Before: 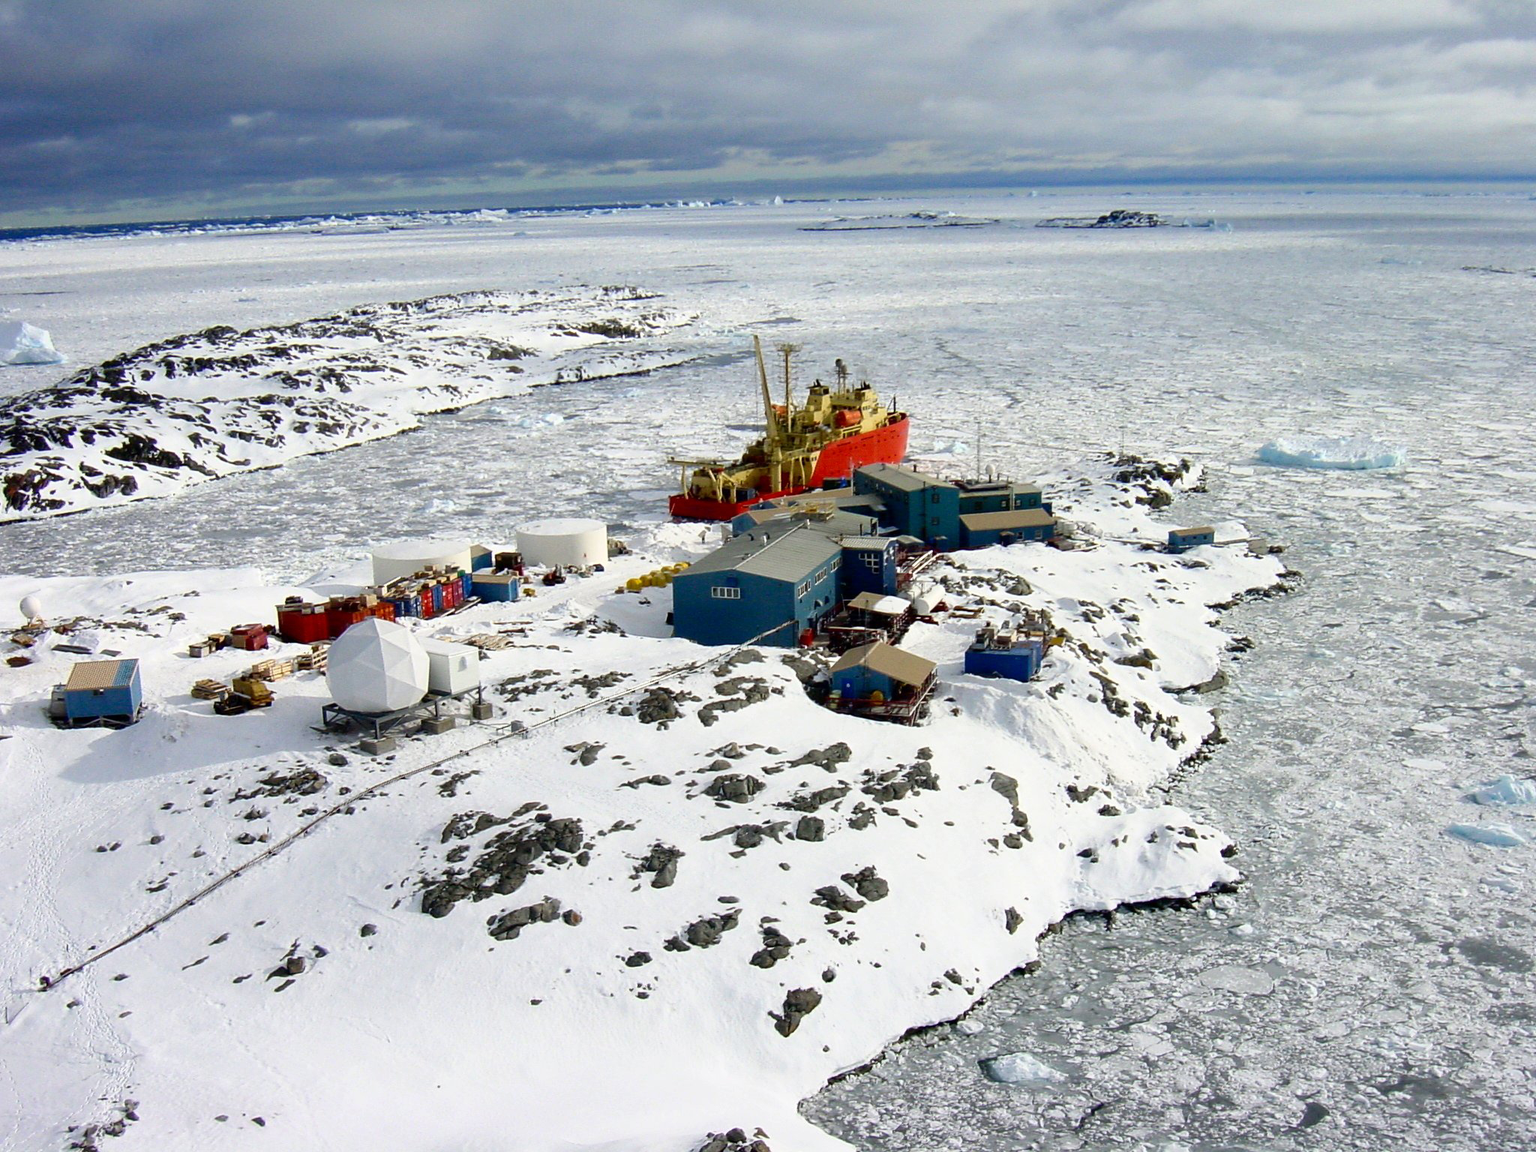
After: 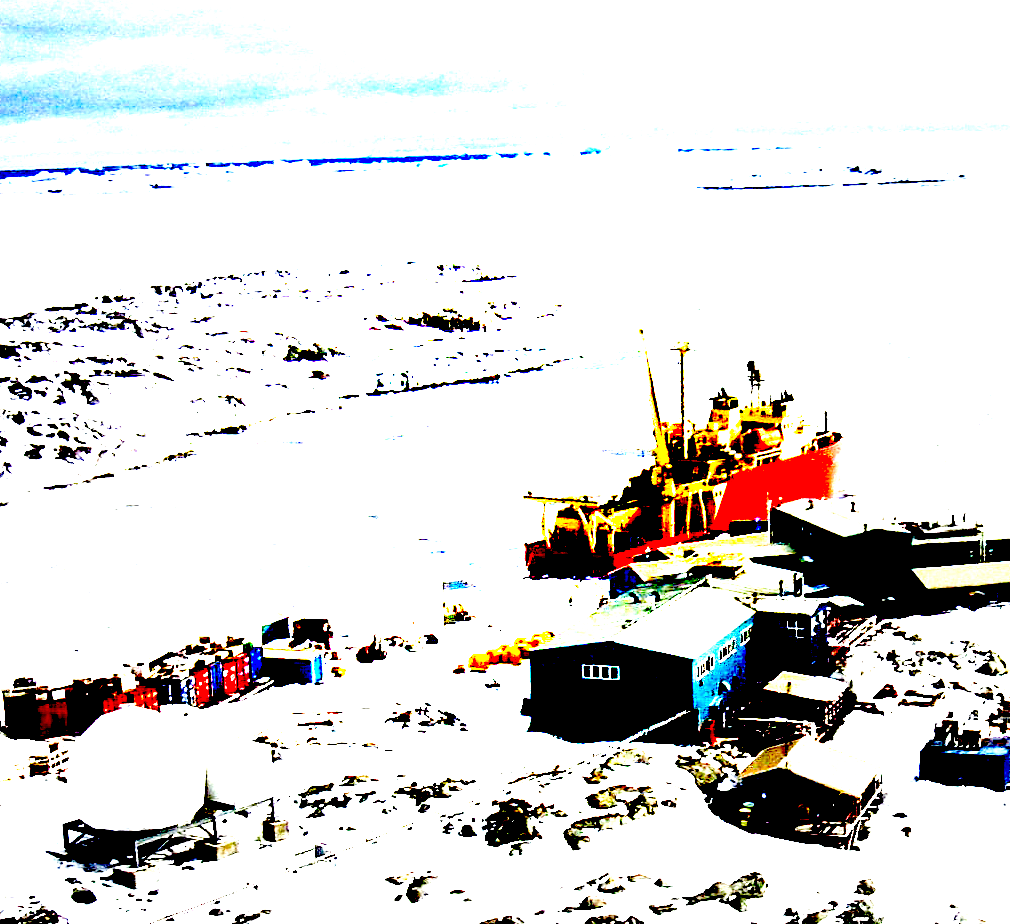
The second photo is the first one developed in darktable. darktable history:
crop: left 17.938%, top 7.713%, right 32.715%, bottom 32.071%
exposure: black level correction 0.1, exposure 2.912 EV, compensate exposure bias true, compensate highlight preservation false
vignetting: fall-off start 16.67%, fall-off radius 99.82%, width/height ratio 0.719, dithering 8-bit output
